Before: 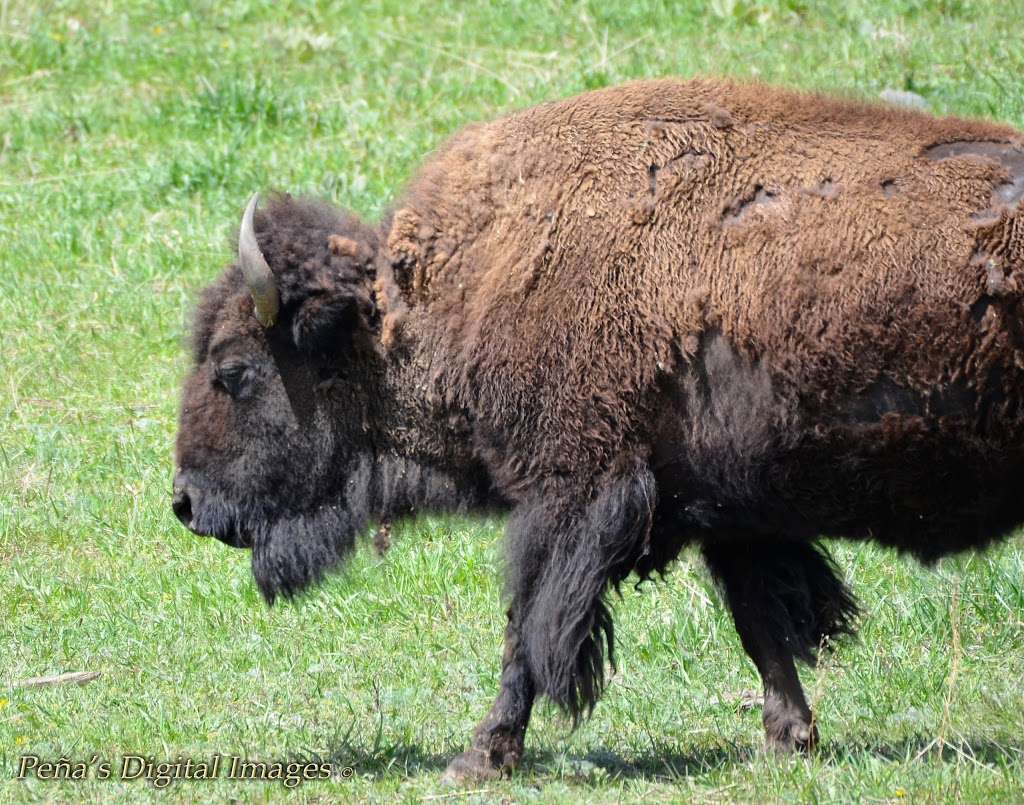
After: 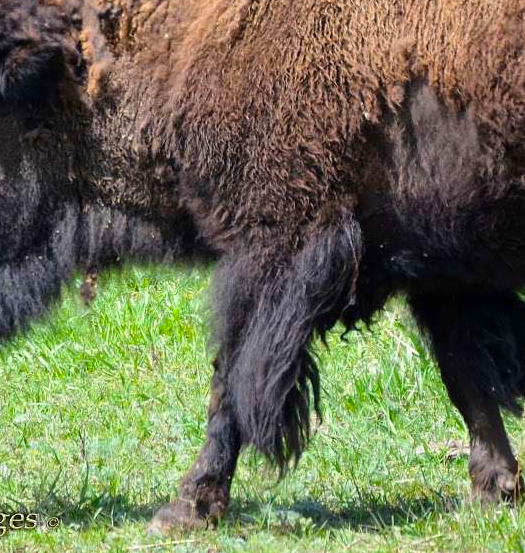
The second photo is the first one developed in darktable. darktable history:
color balance rgb: linear chroma grading › shadows 9.629%, linear chroma grading › highlights 8.907%, linear chroma grading › global chroma 15.59%, linear chroma grading › mid-tones 14.689%, perceptual saturation grading › global saturation -3.318%, perceptual saturation grading › shadows -3.045%, global vibrance 20%
crop and rotate: left 28.785%, top 31.208%, right 19.85%
